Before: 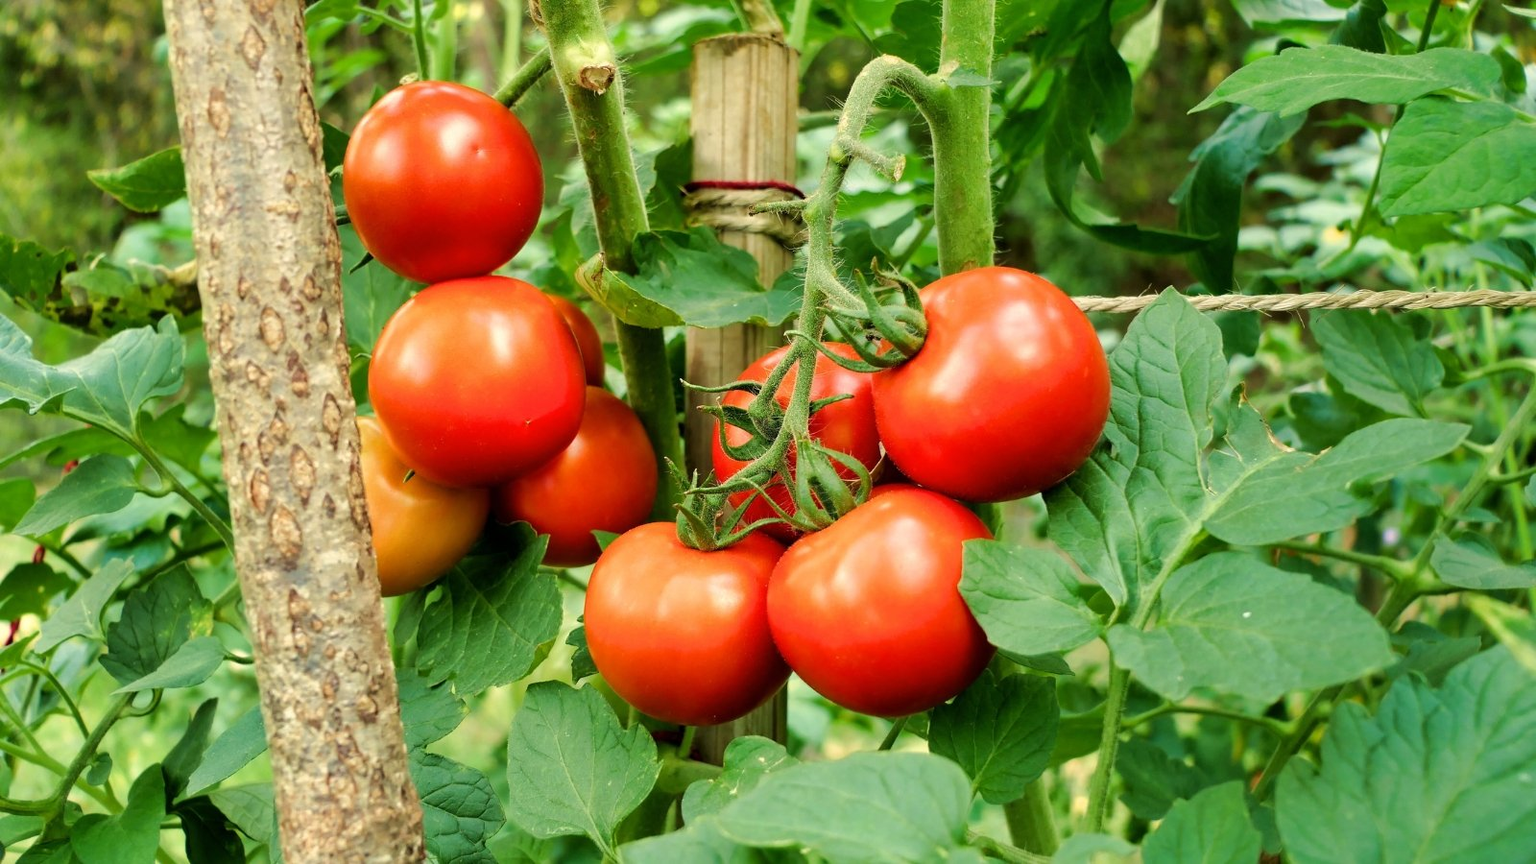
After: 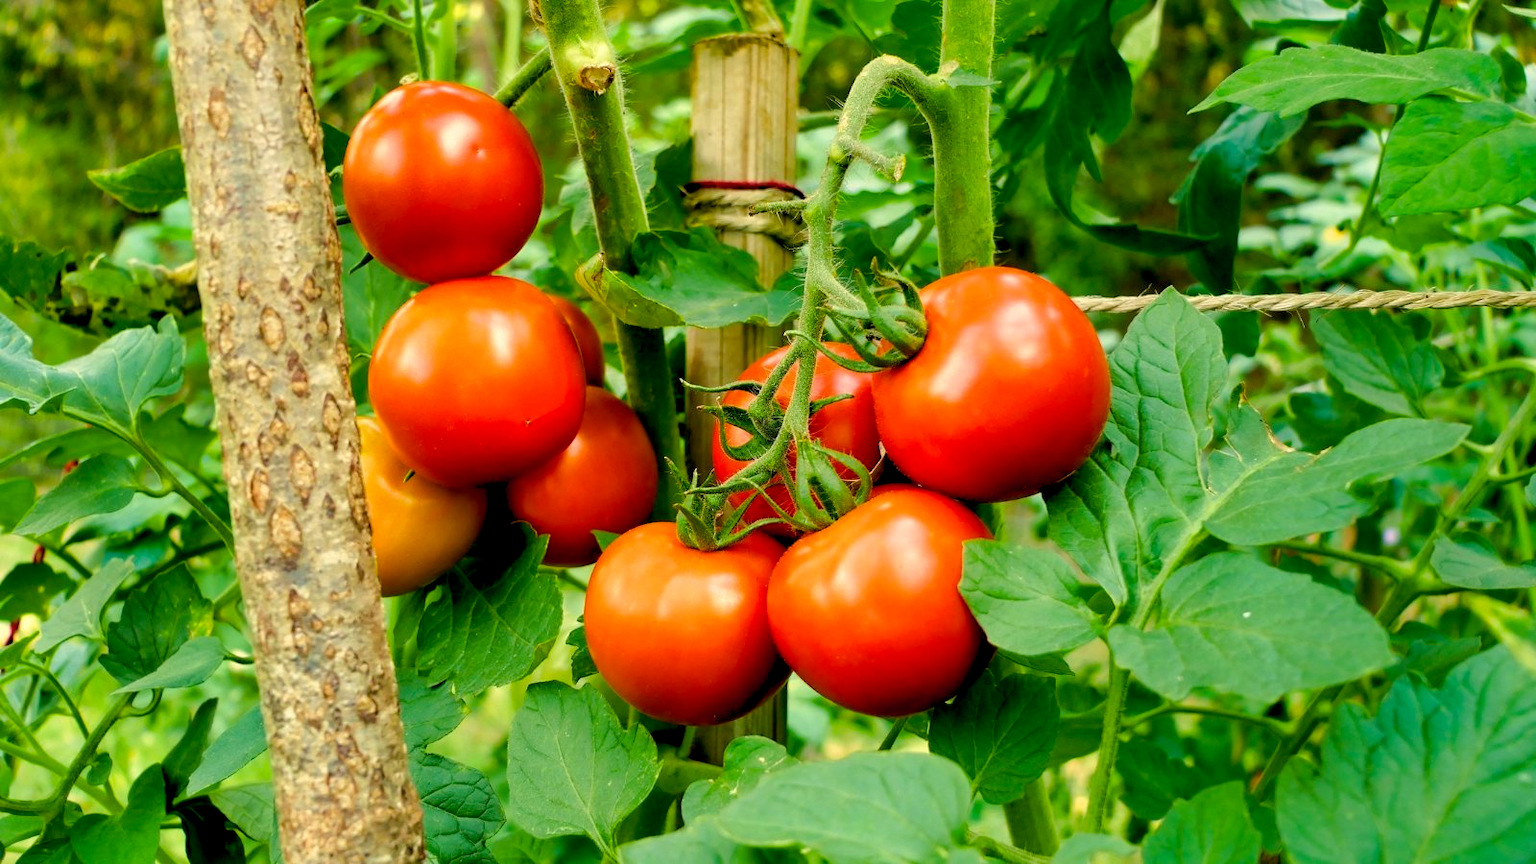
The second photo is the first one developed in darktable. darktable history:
color balance rgb: shadows lift › chroma 2.039%, shadows lift › hue 216.86°, global offset › luminance -0.84%, linear chroma grading › global chroma 15.121%, perceptual saturation grading › global saturation 0.323%, global vibrance 23.77%
